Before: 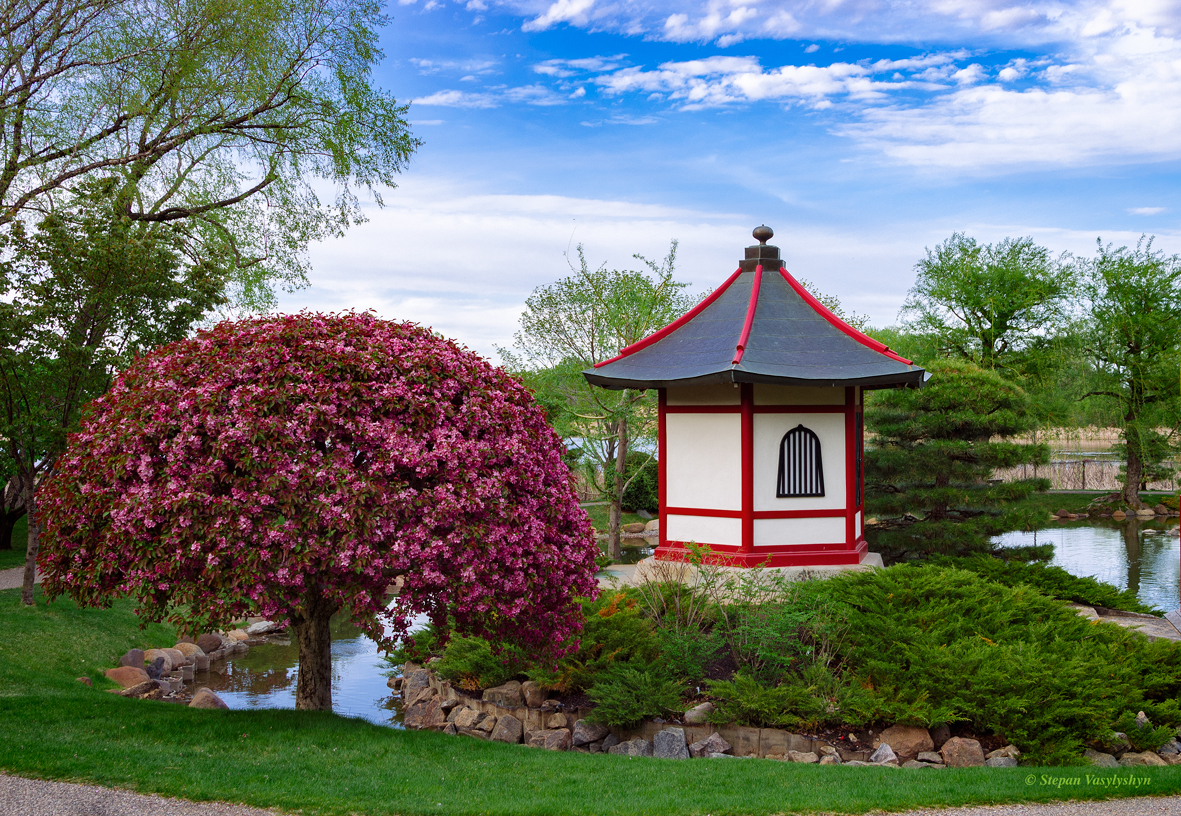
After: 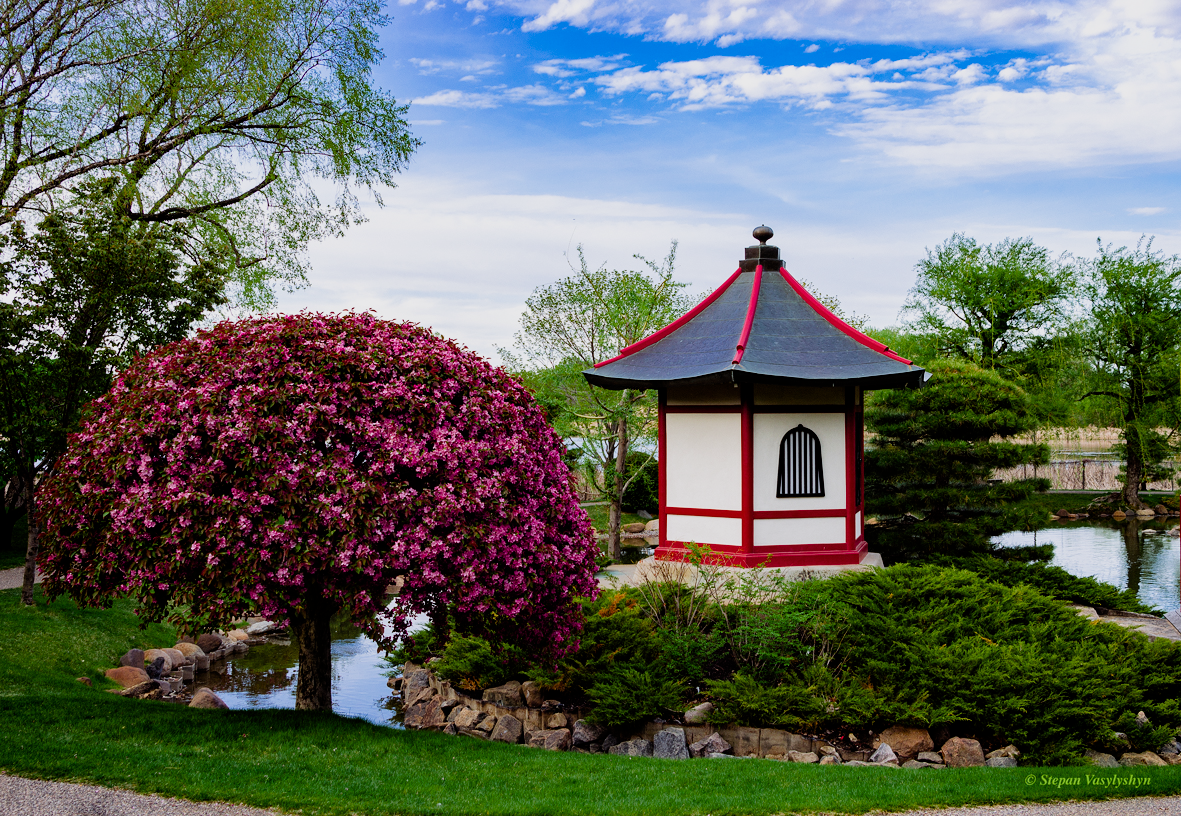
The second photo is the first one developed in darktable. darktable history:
rotate and perspective: crop left 0, crop top 0
color balance rgb: perceptual saturation grading › global saturation 20%, perceptual saturation grading › highlights -25%, perceptual saturation grading › shadows 25%
filmic rgb: black relative exposure -5 EV, white relative exposure 3.5 EV, hardness 3.19, contrast 1.3, highlights saturation mix -50%
